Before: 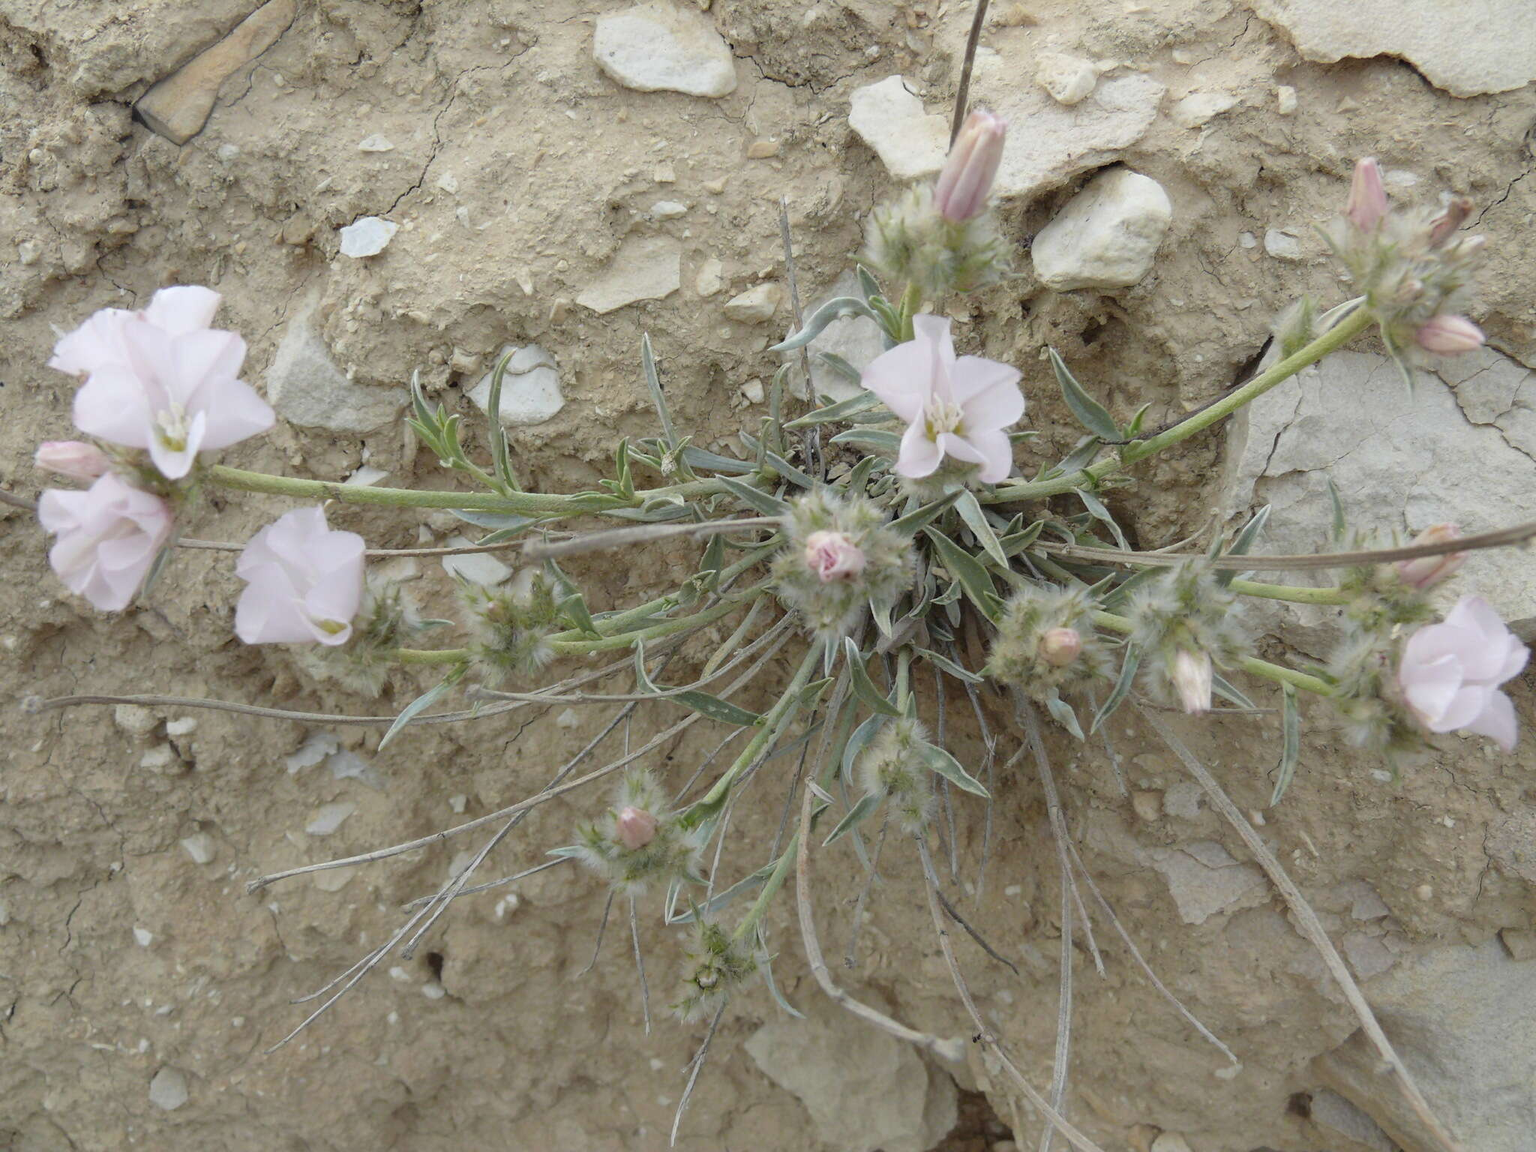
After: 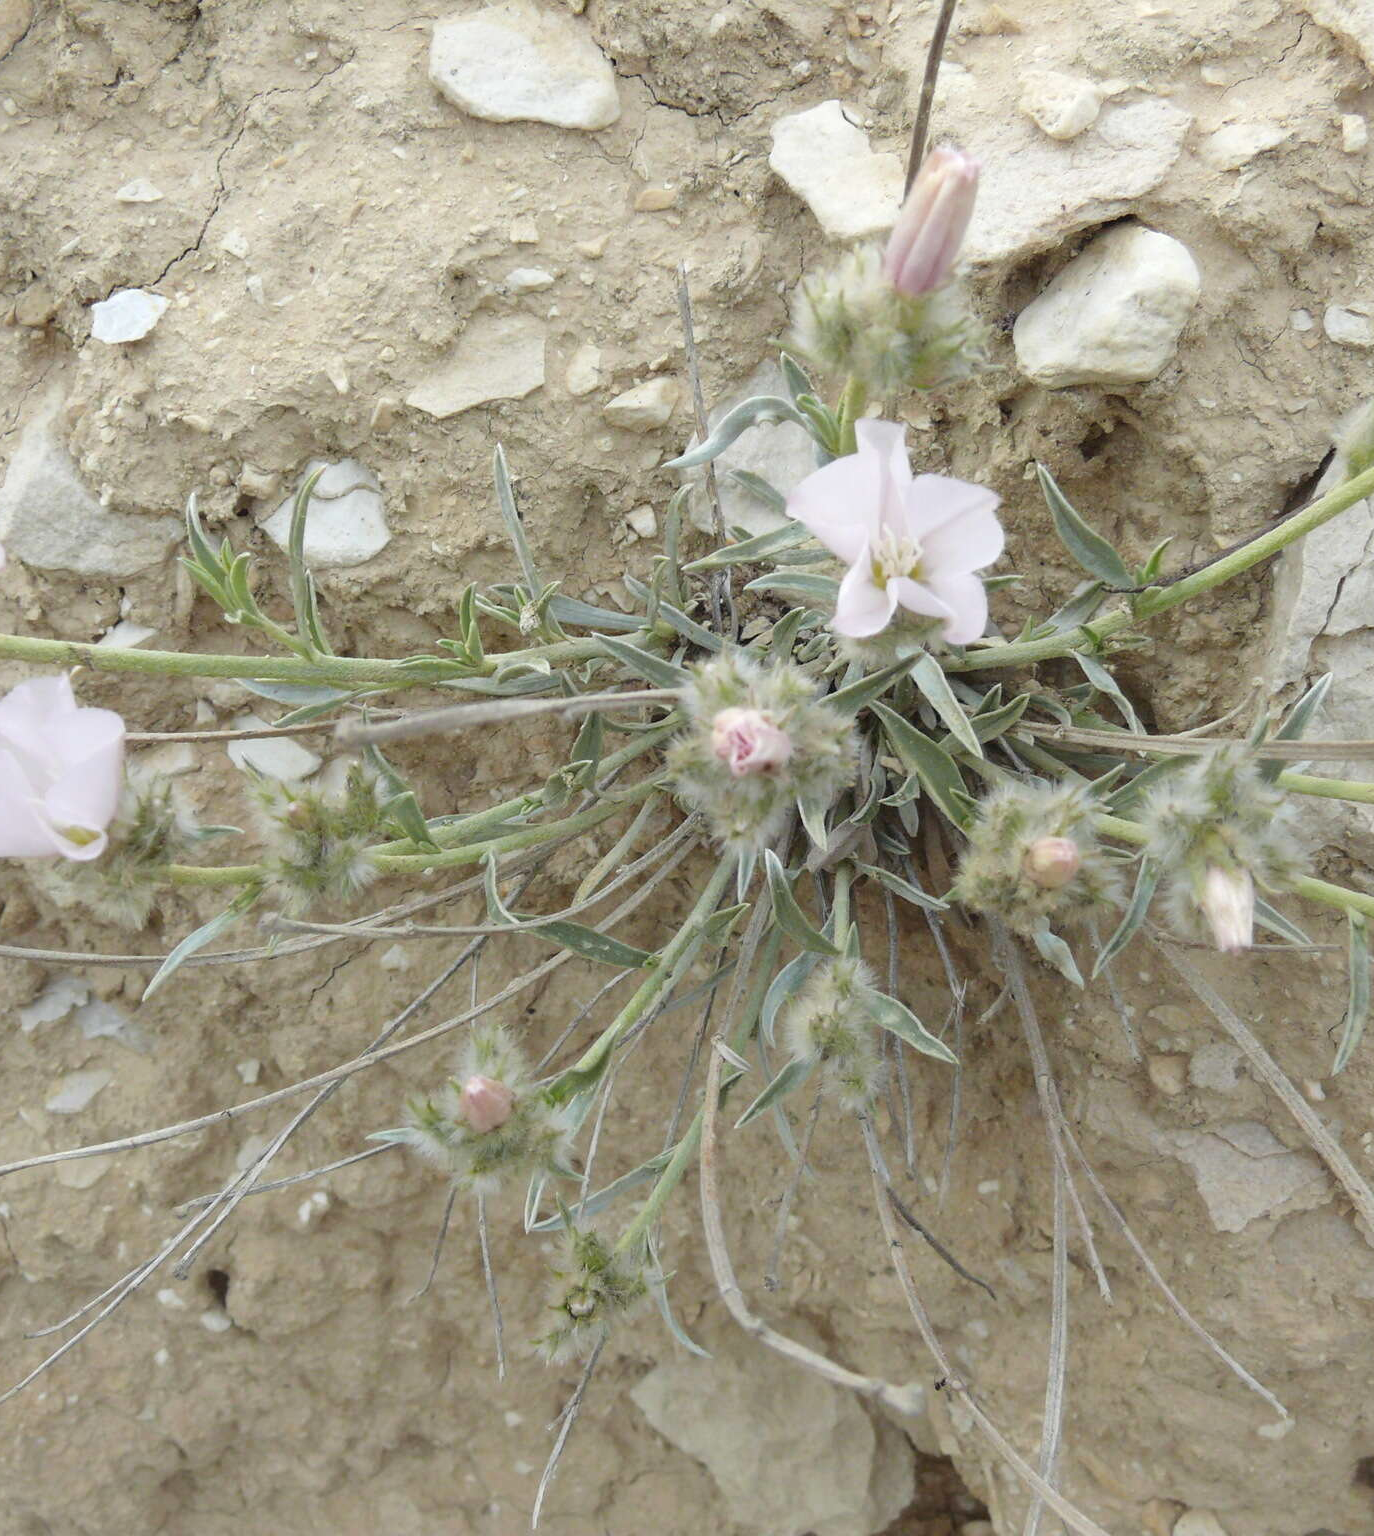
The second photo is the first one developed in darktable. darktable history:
crop and rotate: left 17.686%, right 15.207%
base curve: curves: ch0 [(0, 0) (0.472, 0.508) (1, 1)], preserve colors none
exposure: black level correction 0, exposure 0.3 EV, compensate exposure bias true, compensate highlight preservation false
